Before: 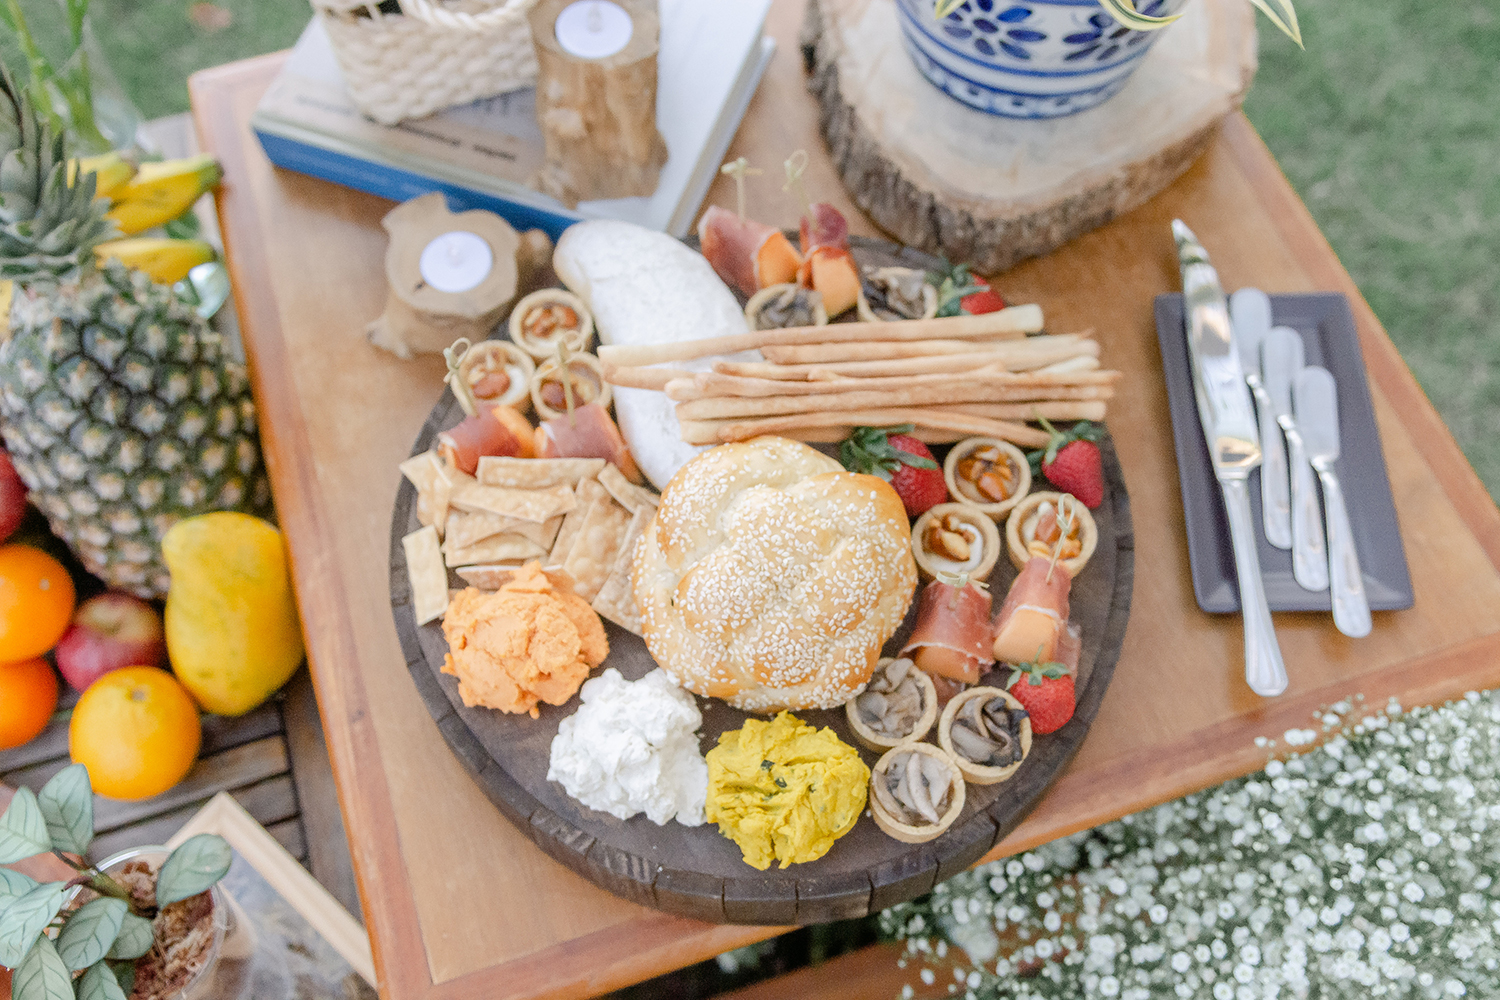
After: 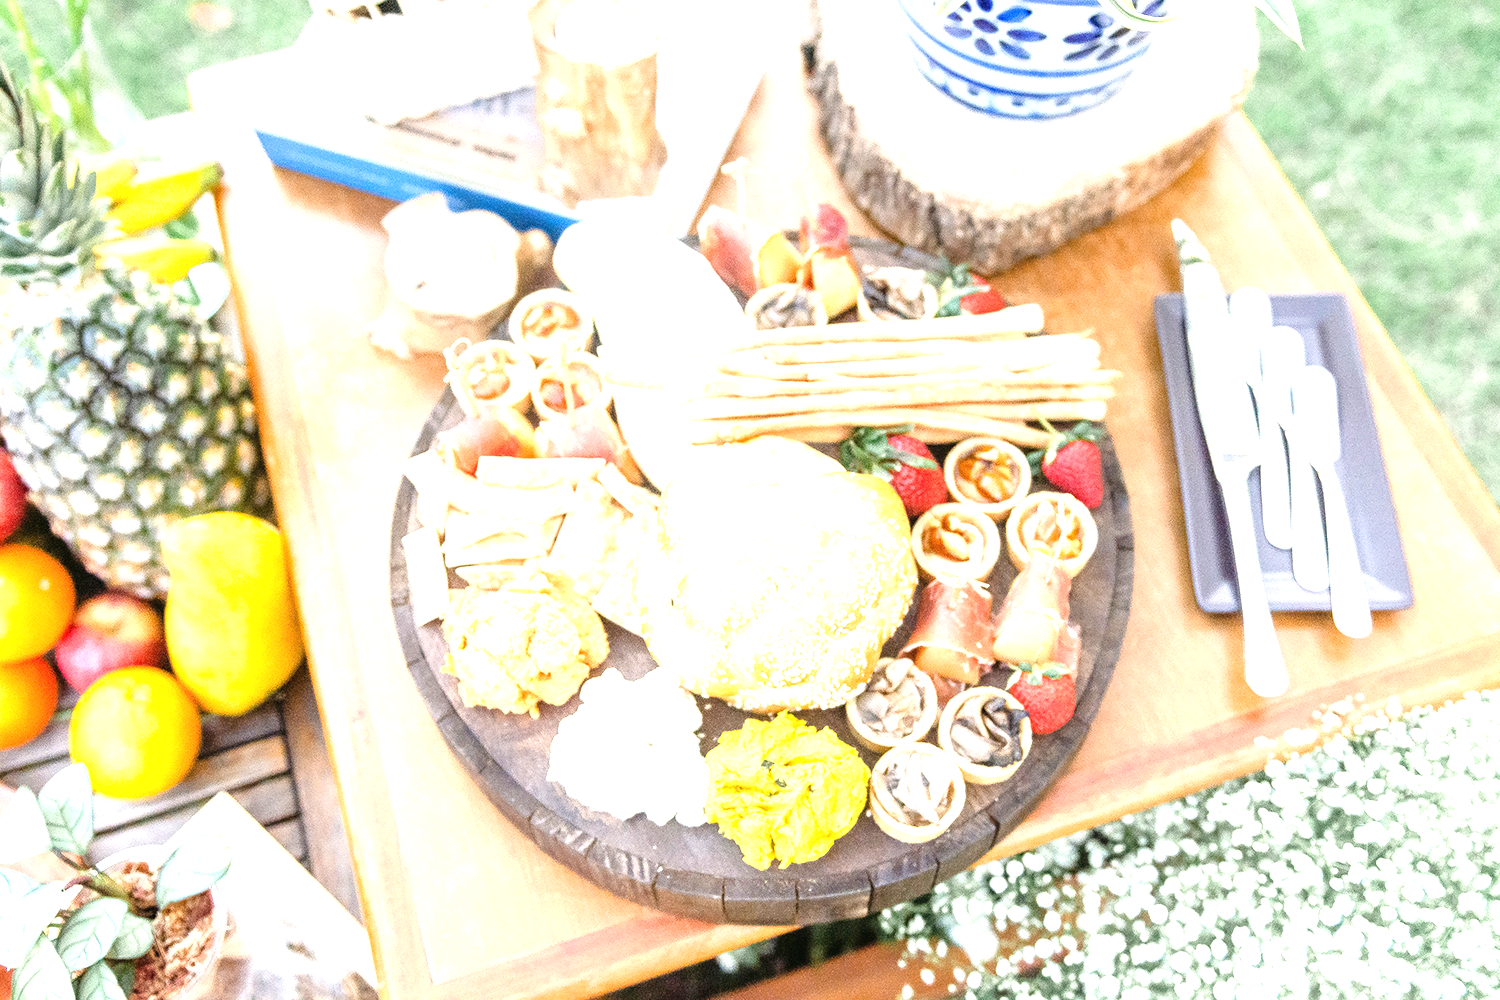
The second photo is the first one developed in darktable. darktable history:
exposure: black level correction 0, exposure 1.7 EV, compensate exposure bias true, compensate highlight preservation false
